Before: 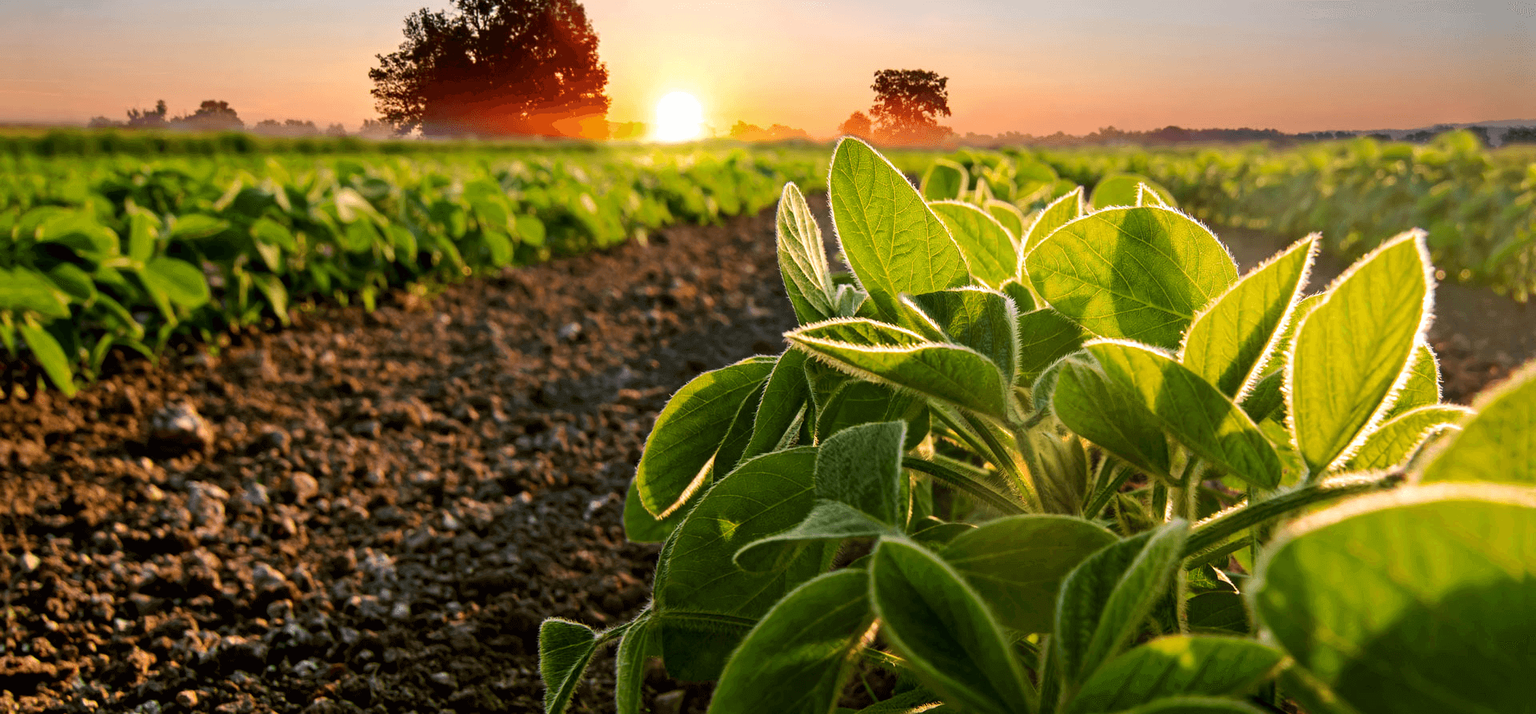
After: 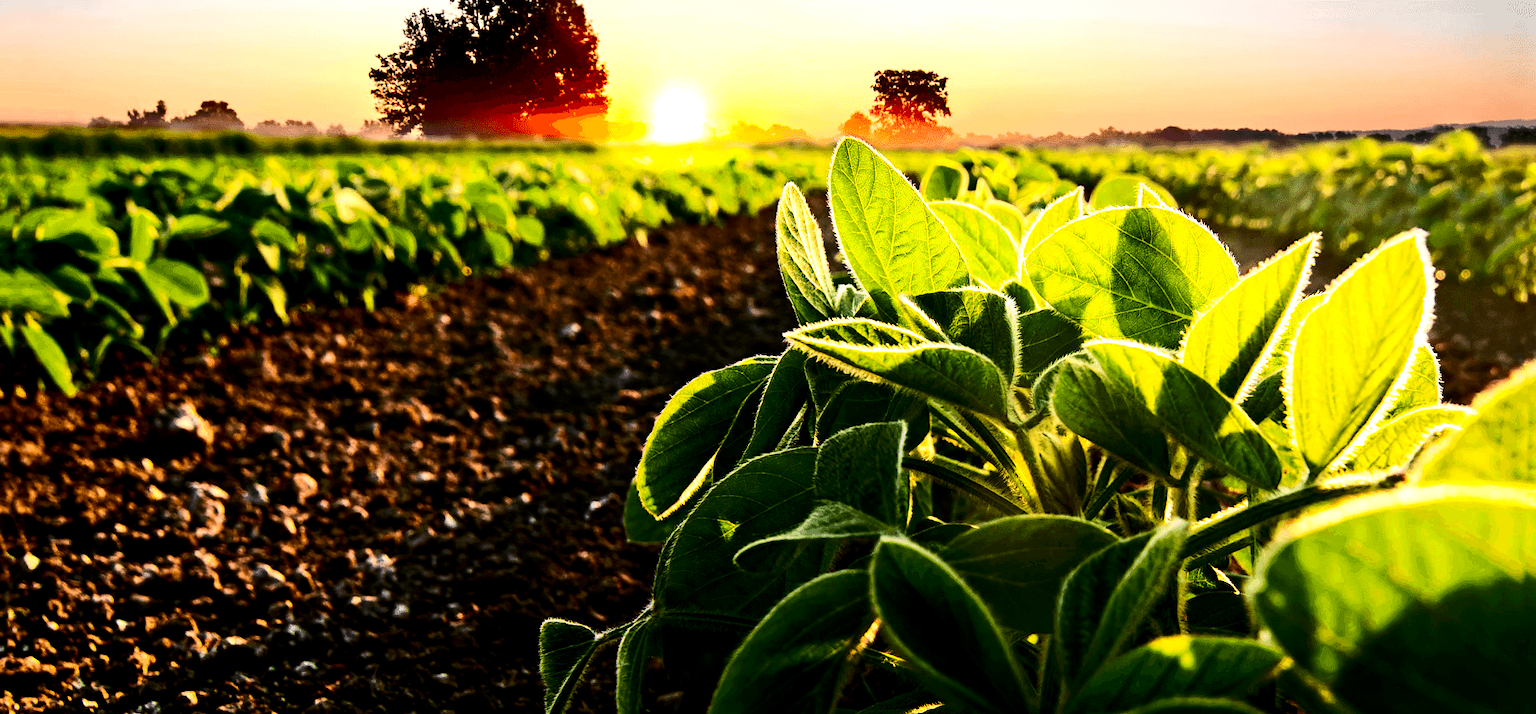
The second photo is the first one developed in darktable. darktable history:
contrast brightness saturation: contrast 0.28
color balance: lift [0.991, 1, 1, 1], gamma [0.996, 1, 1, 1], input saturation 98.52%, contrast 20.34%, output saturation 103.72%
tone equalizer: -8 EV -0.417 EV, -7 EV -0.389 EV, -6 EV -0.333 EV, -5 EV -0.222 EV, -3 EV 0.222 EV, -2 EV 0.333 EV, -1 EV 0.389 EV, +0 EV 0.417 EV, edges refinement/feathering 500, mask exposure compensation -1.25 EV, preserve details no
